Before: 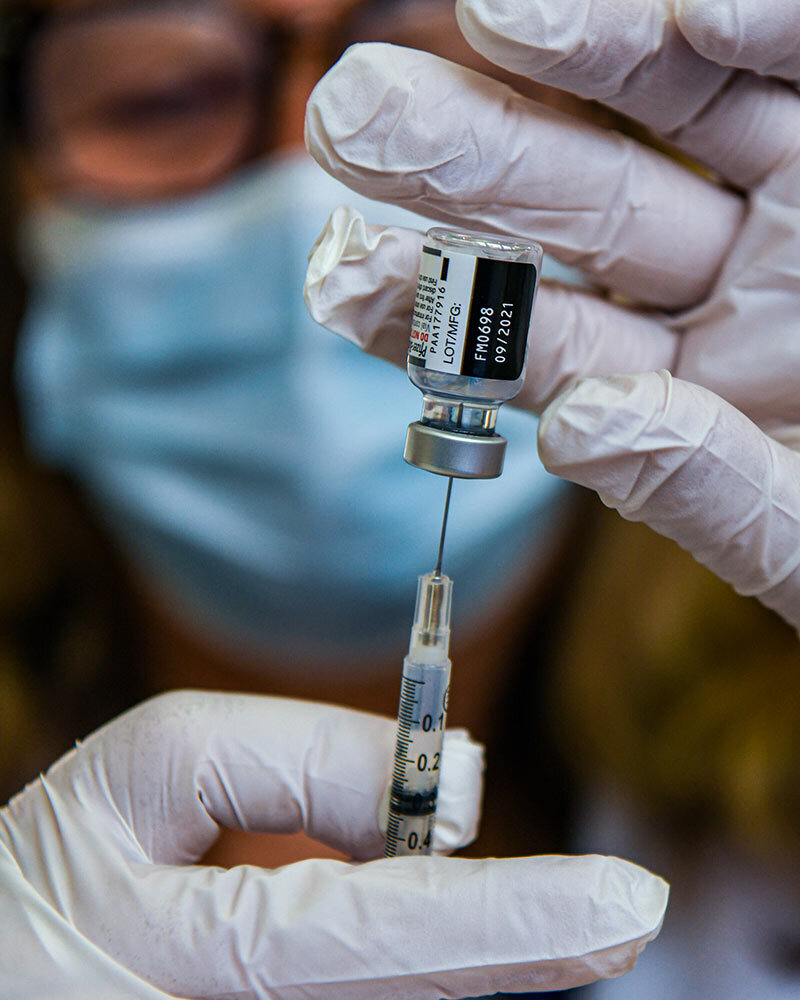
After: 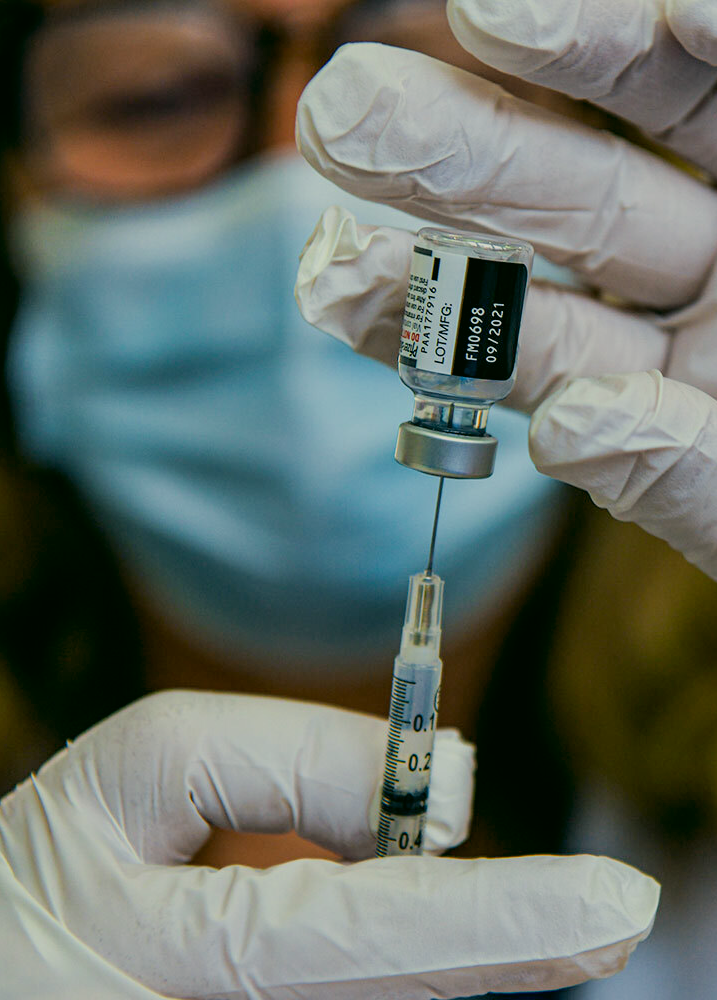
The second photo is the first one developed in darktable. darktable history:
filmic rgb: middle gray luminance 18.34%, black relative exposure -10.5 EV, white relative exposure 3.4 EV, target black luminance 0%, hardness 6.05, latitude 98.48%, contrast 0.847, shadows ↔ highlights balance 0.291%, color science v6 (2022)
contrast brightness saturation: contrast 0.08, saturation 0.018
color correction: highlights a* -0.472, highlights b* 9.52, shadows a* -8.7, shadows b* 1.33
crop and rotate: left 1.352%, right 9.004%
